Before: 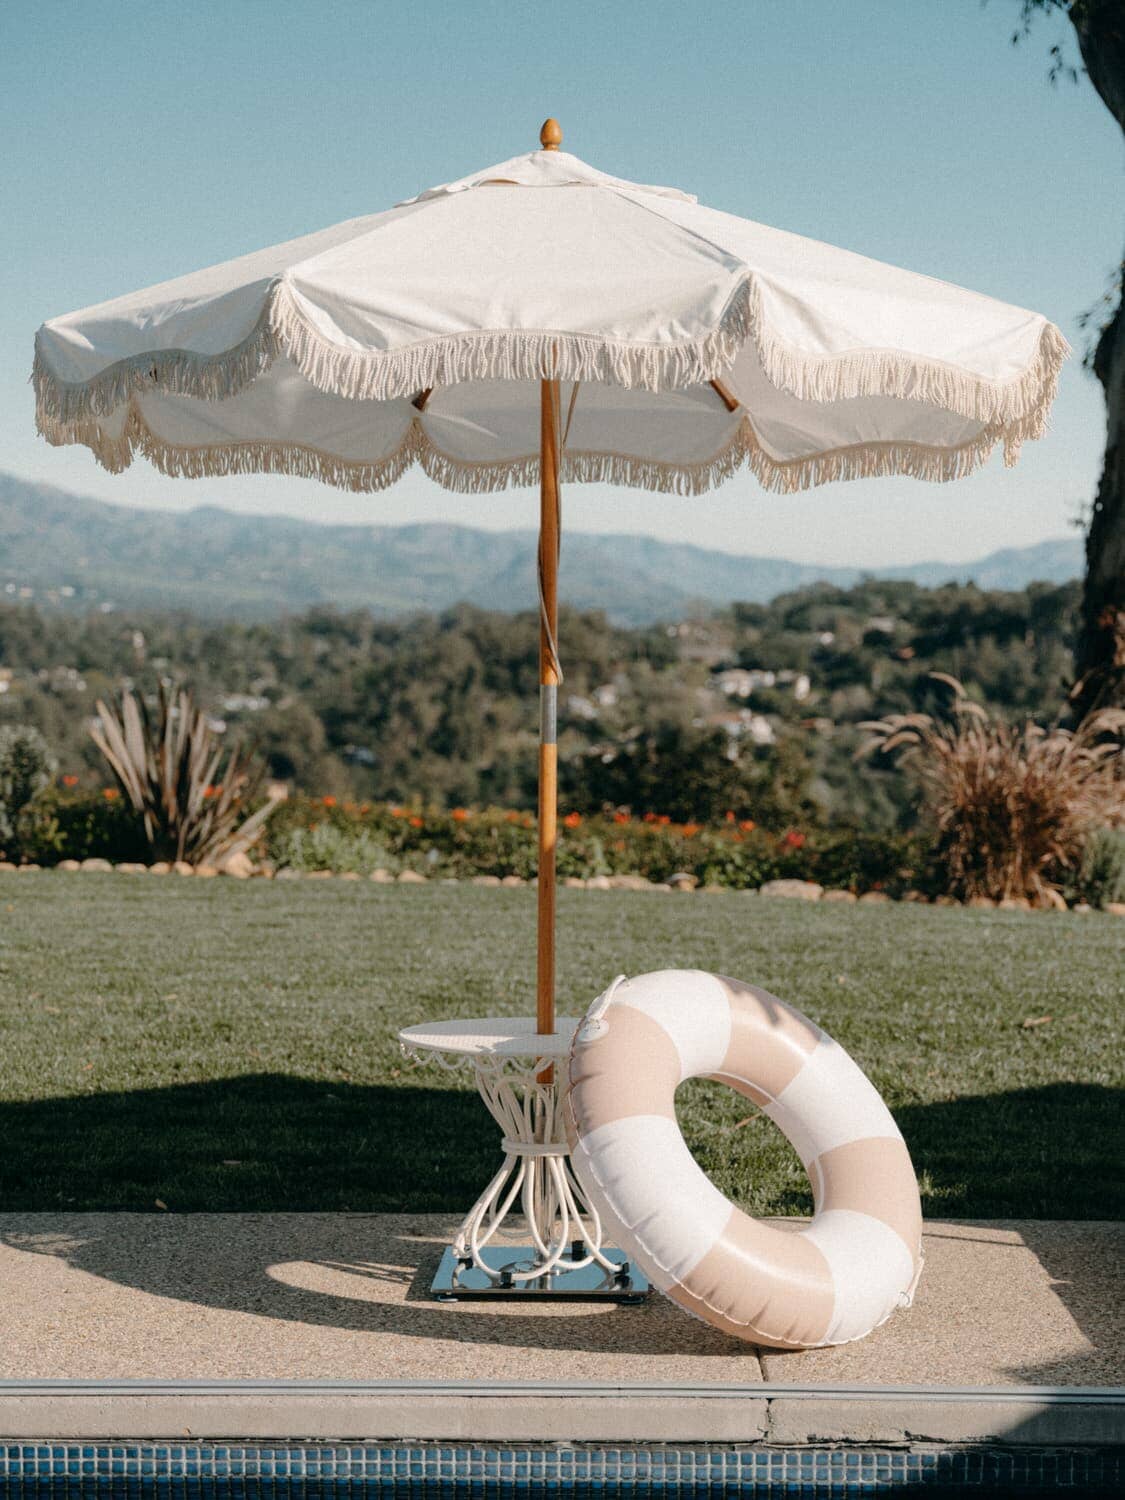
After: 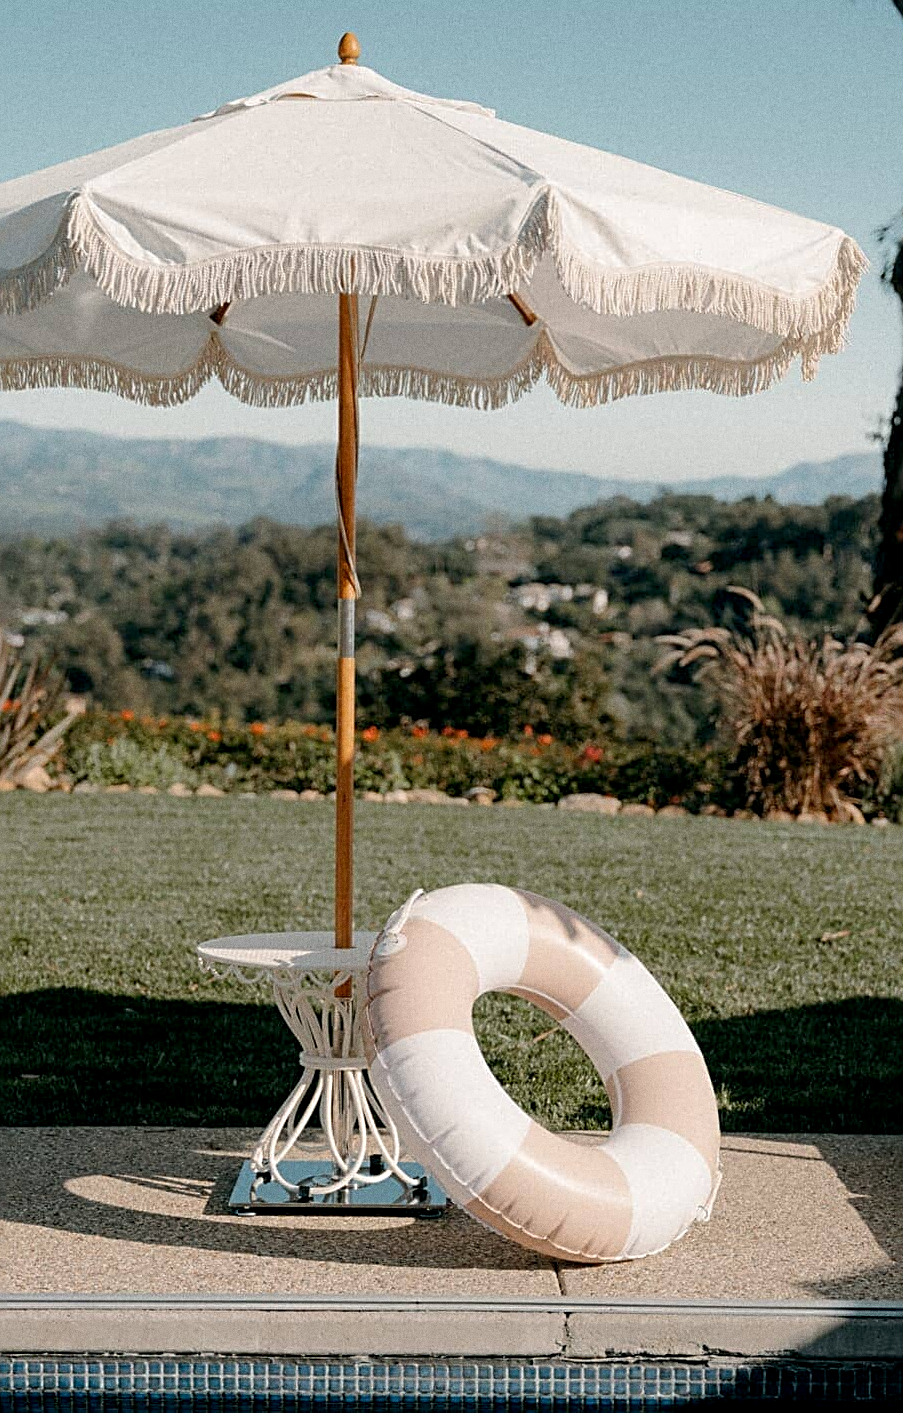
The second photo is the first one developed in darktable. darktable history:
crop and rotate: left 17.959%, top 5.771%, right 1.742%
sharpen: radius 2.543, amount 0.636
exposure: black level correction 0.005, exposure 0.001 EV, compensate highlight preservation false
grain: on, module defaults
